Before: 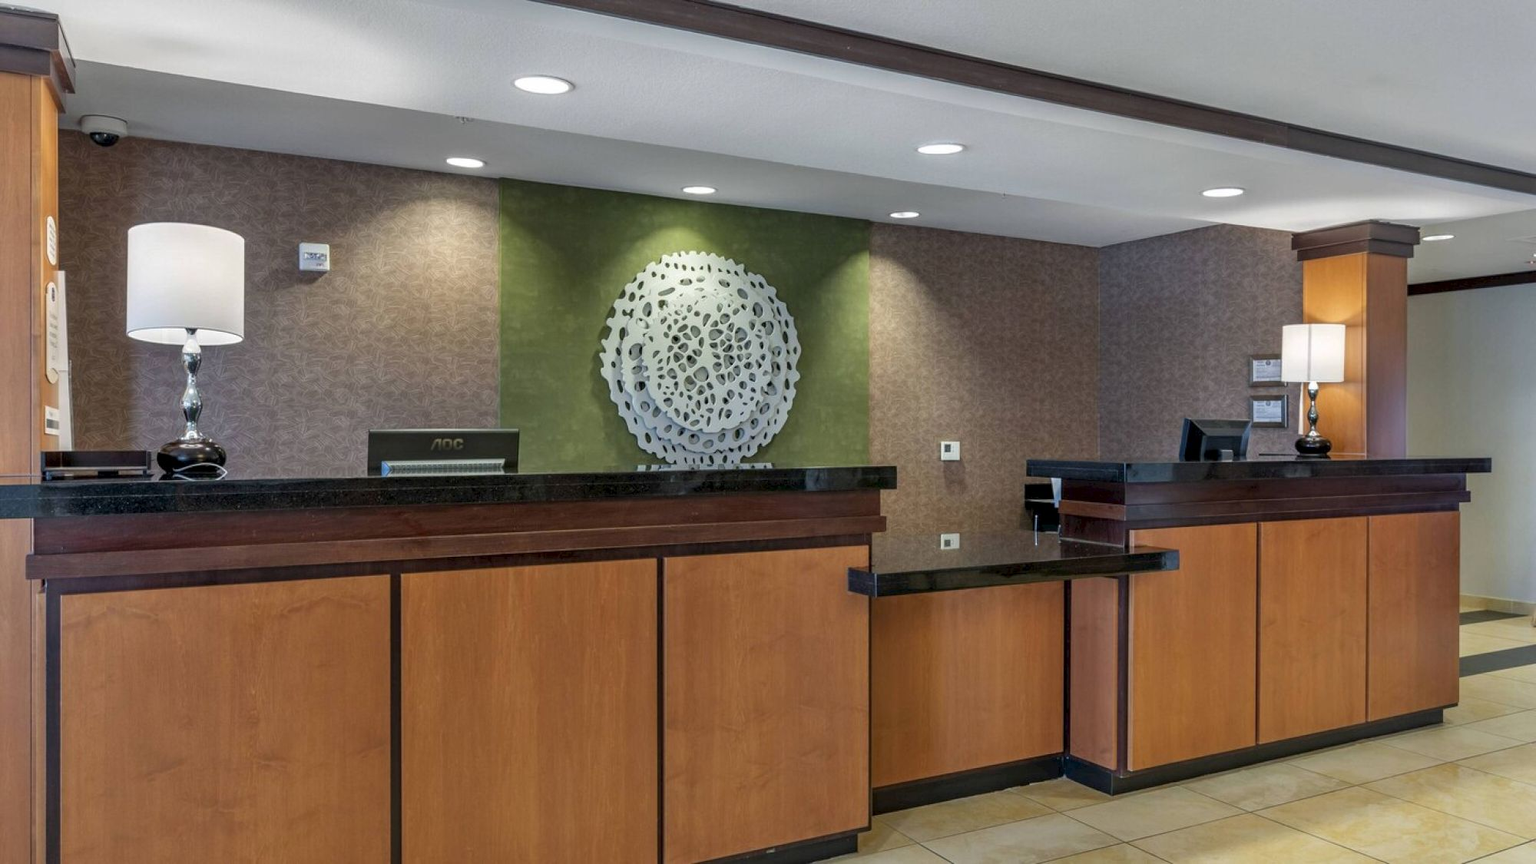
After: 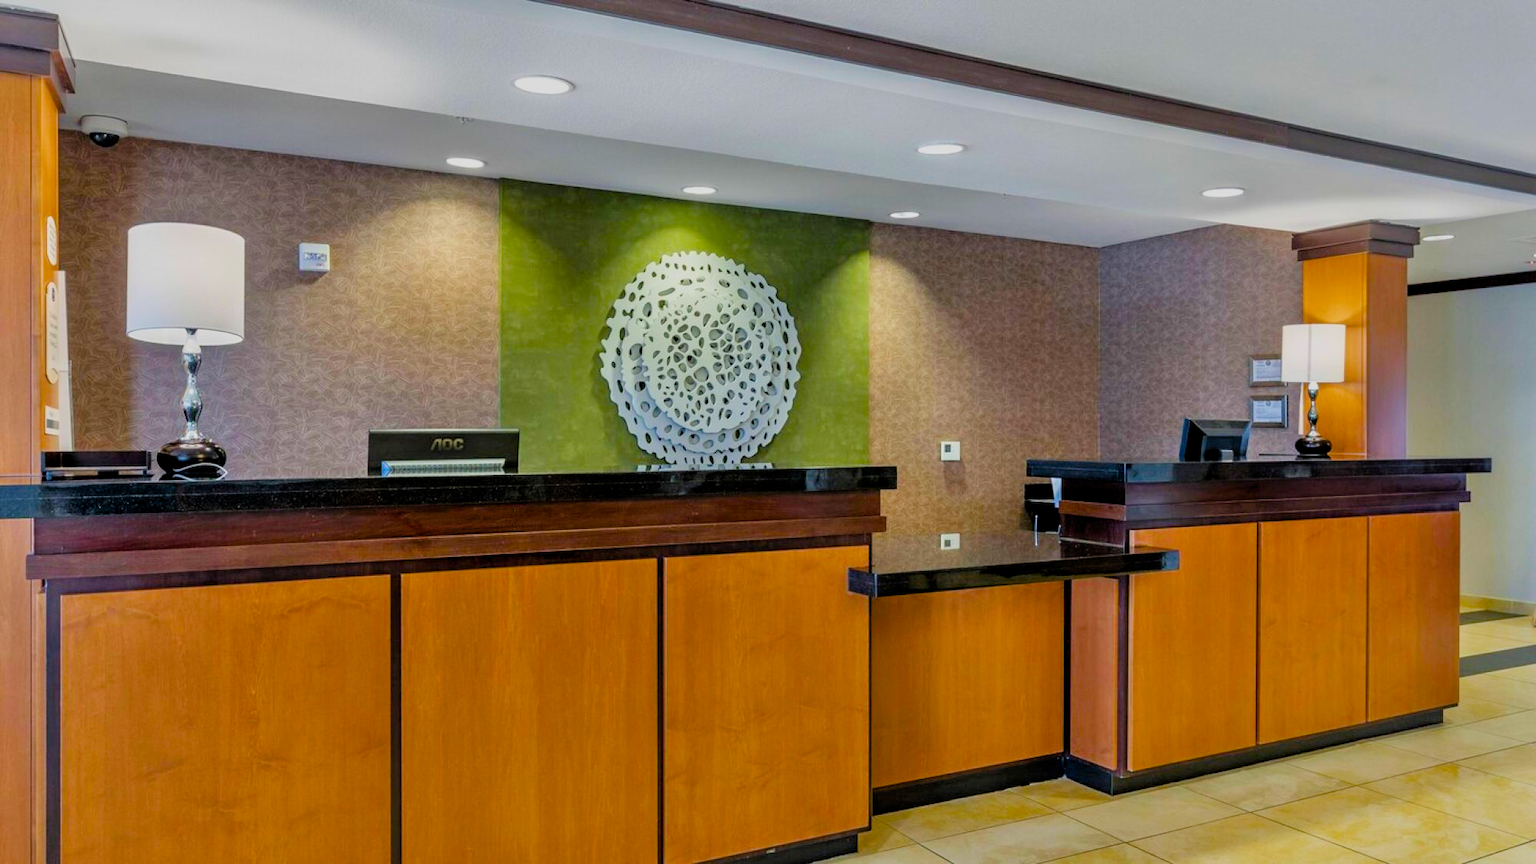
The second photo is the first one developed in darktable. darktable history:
color balance rgb: linear chroma grading › global chroma 9%, perceptual saturation grading › global saturation 36%, perceptual saturation grading › shadows 35%, perceptual brilliance grading › global brilliance 15%, perceptual brilliance grading › shadows -35%, global vibrance 15%
tone equalizer: -8 EV 0.001 EV, -7 EV -0.004 EV, -6 EV 0.009 EV, -5 EV 0.032 EV, -4 EV 0.276 EV, -3 EV 0.644 EV, -2 EV 0.584 EV, -1 EV 0.187 EV, +0 EV 0.024 EV
filmic rgb: black relative exposure -8.79 EV, white relative exposure 4.98 EV, threshold 3 EV, target black luminance 0%, hardness 3.77, latitude 66.33%, contrast 0.822, shadows ↔ highlights balance 20%, color science v5 (2021), contrast in shadows safe, contrast in highlights safe, enable highlight reconstruction true
